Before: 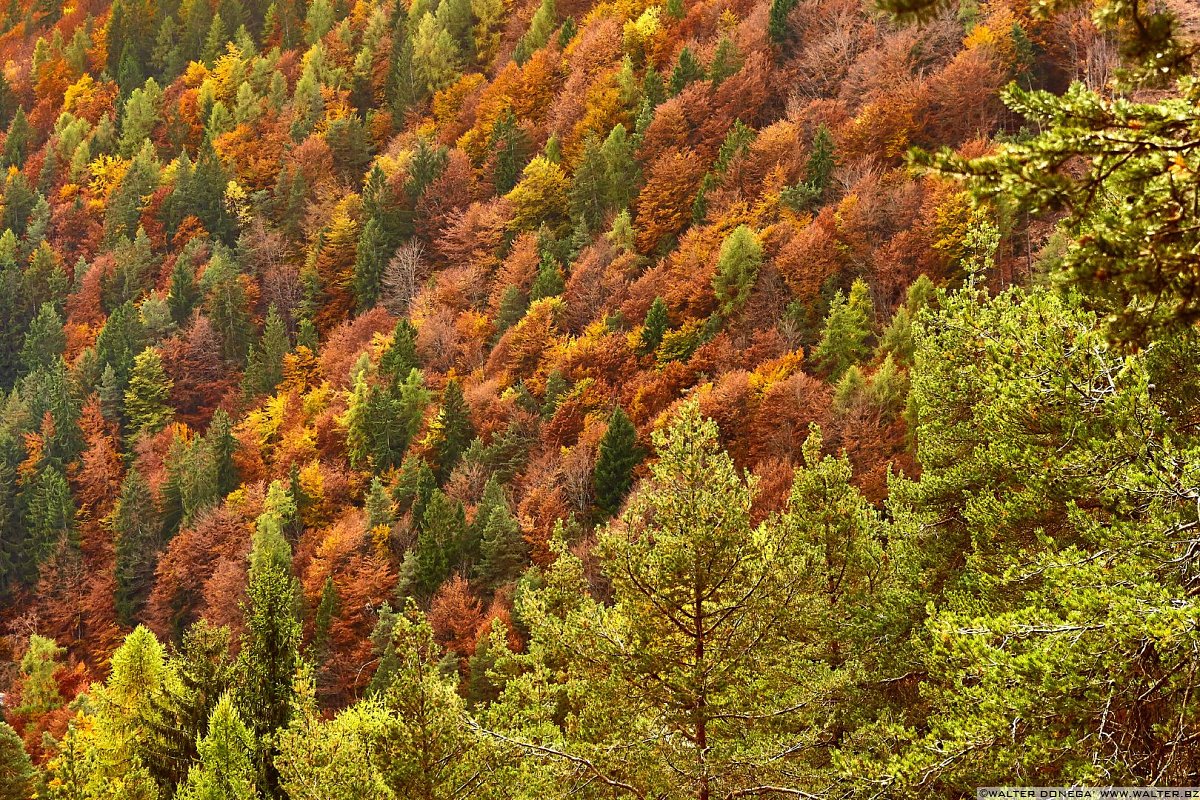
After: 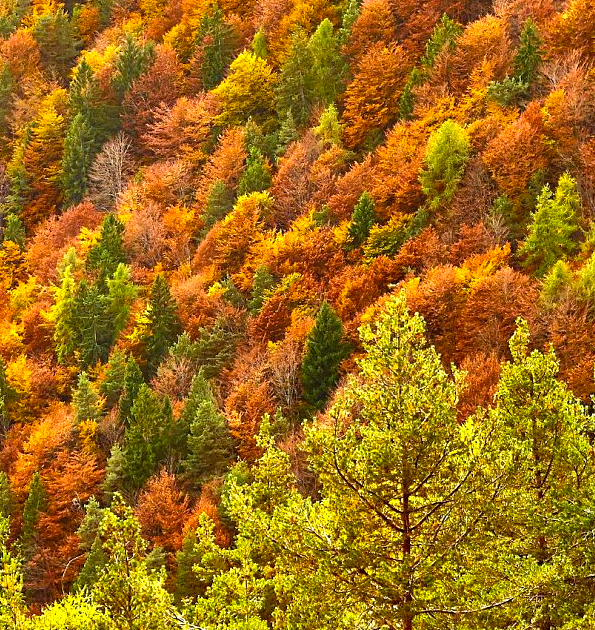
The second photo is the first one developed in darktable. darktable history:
exposure: black level correction 0.001, exposure 0.498 EV, compensate highlight preservation false
color balance rgb: perceptual saturation grading › global saturation 14.869%, global vibrance 20%
crop and rotate: angle 0.02°, left 24.457%, top 13.202%, right 25.916%, bottom 7.881%
